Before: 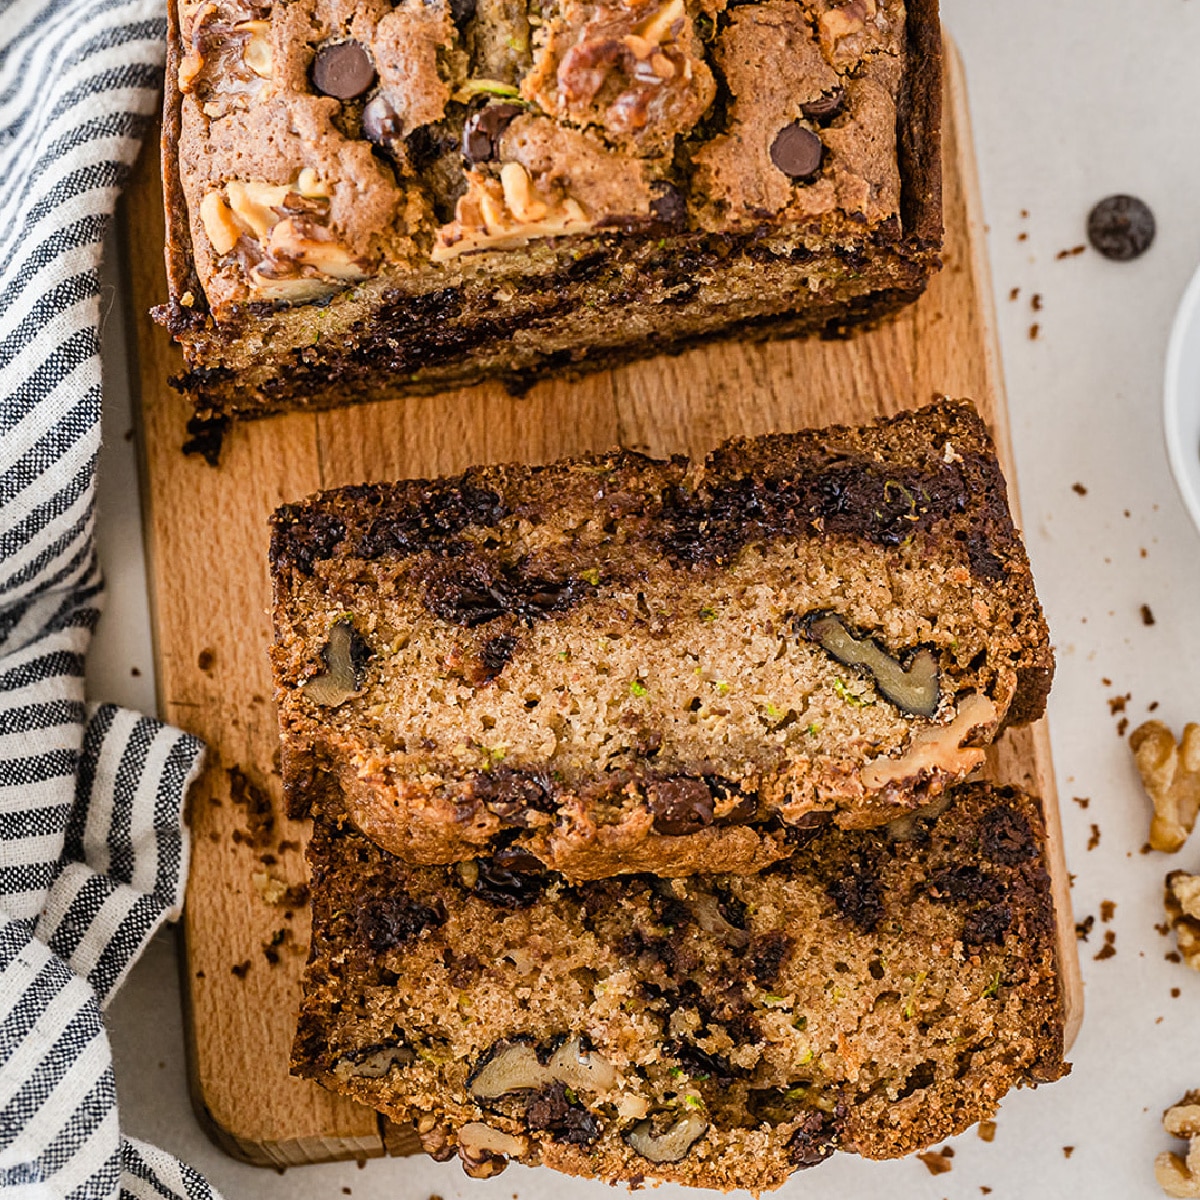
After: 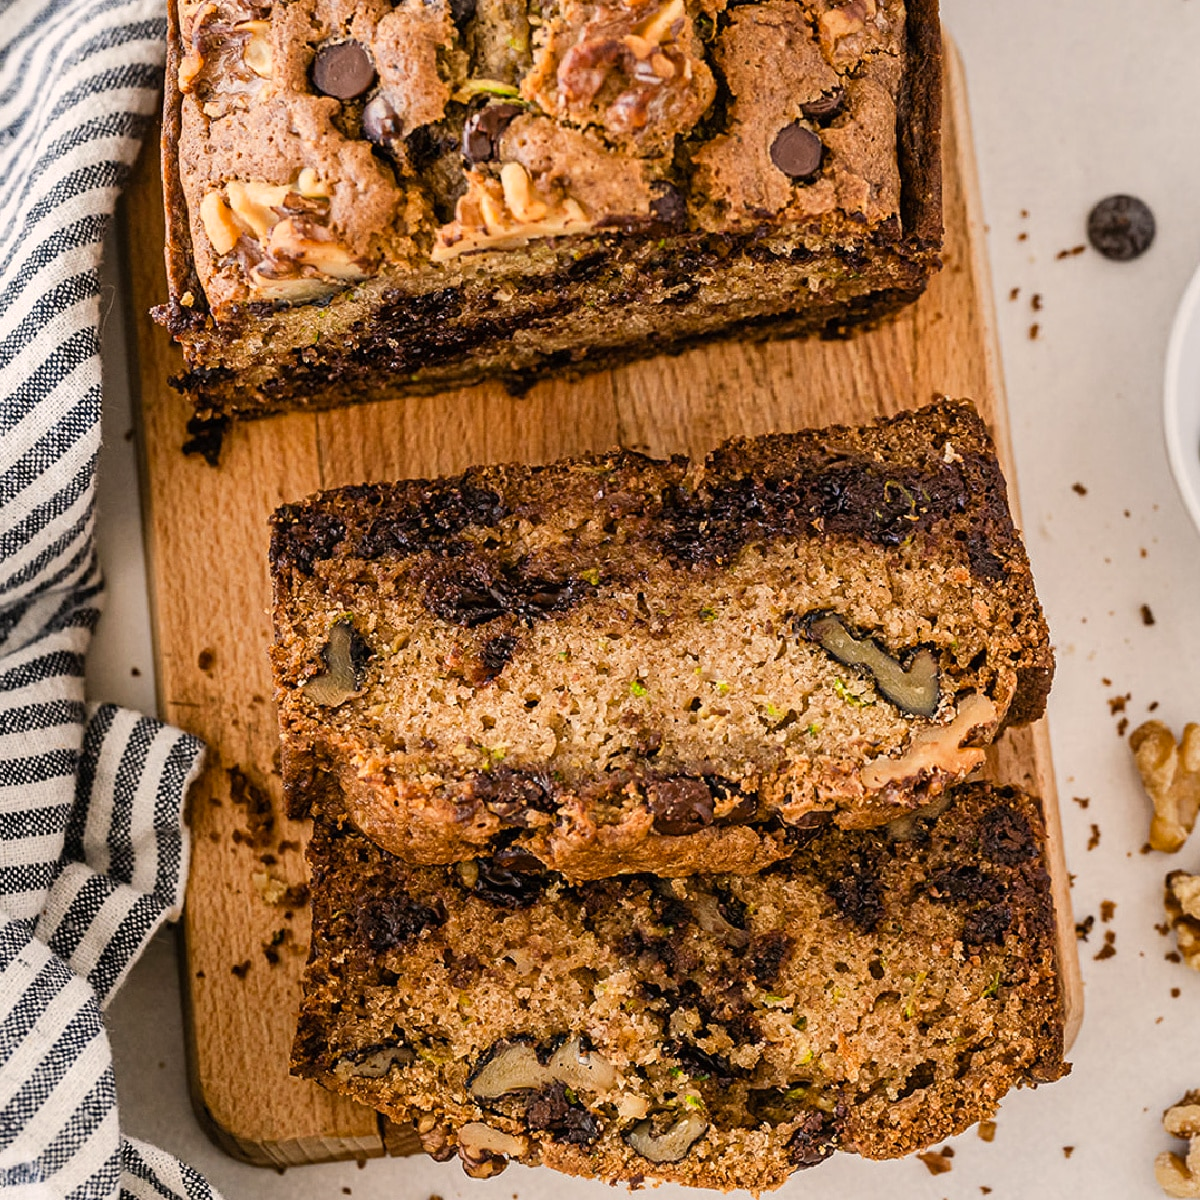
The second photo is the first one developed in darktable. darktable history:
color correction: highlights a* 3.84, highlights b* 5.14
